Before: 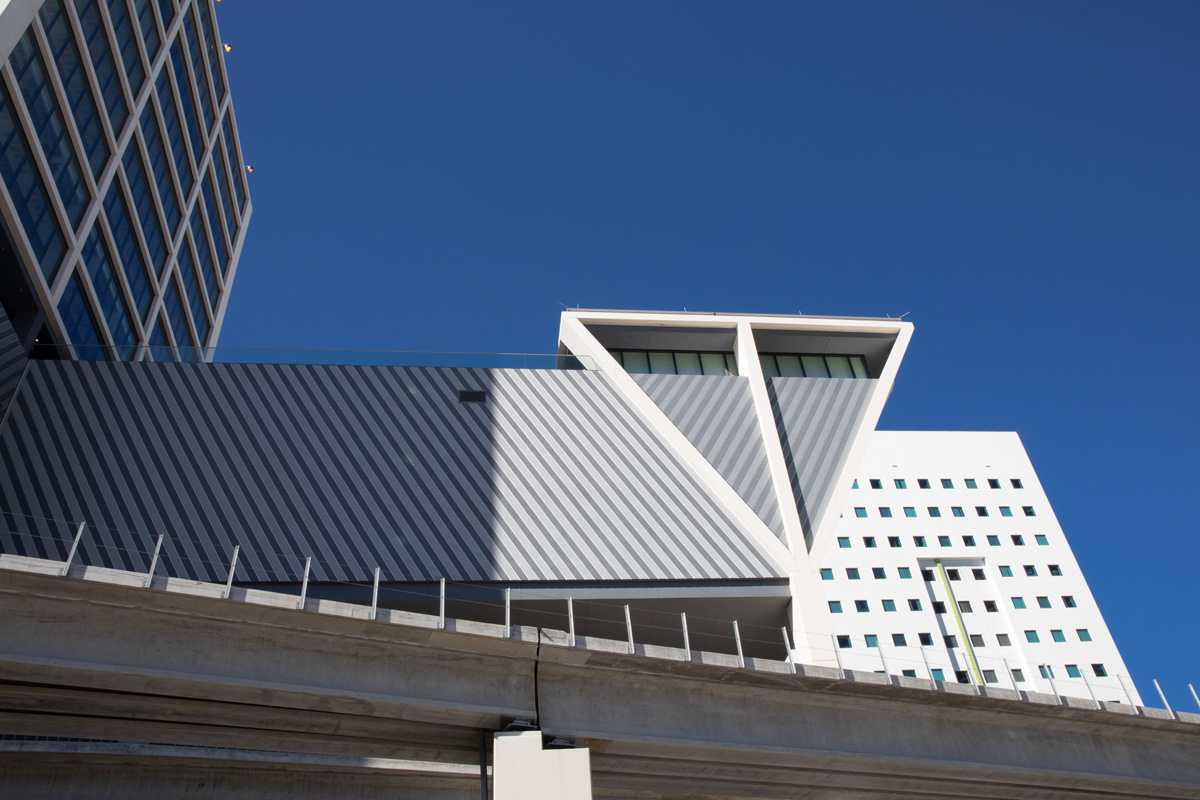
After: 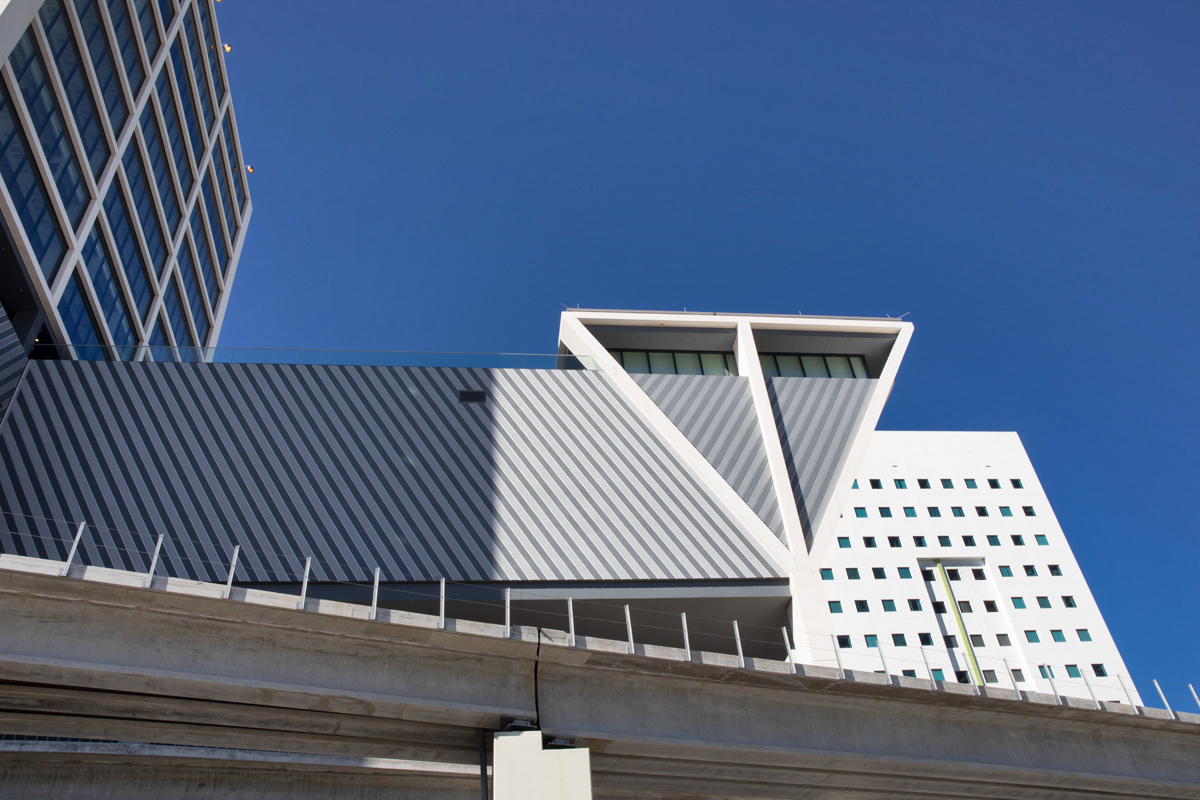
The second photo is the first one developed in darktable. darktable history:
shadows and highlights: shadows 58.41, highlights -60.15, highlights color adjustment 32.09%, soften with gaussian
